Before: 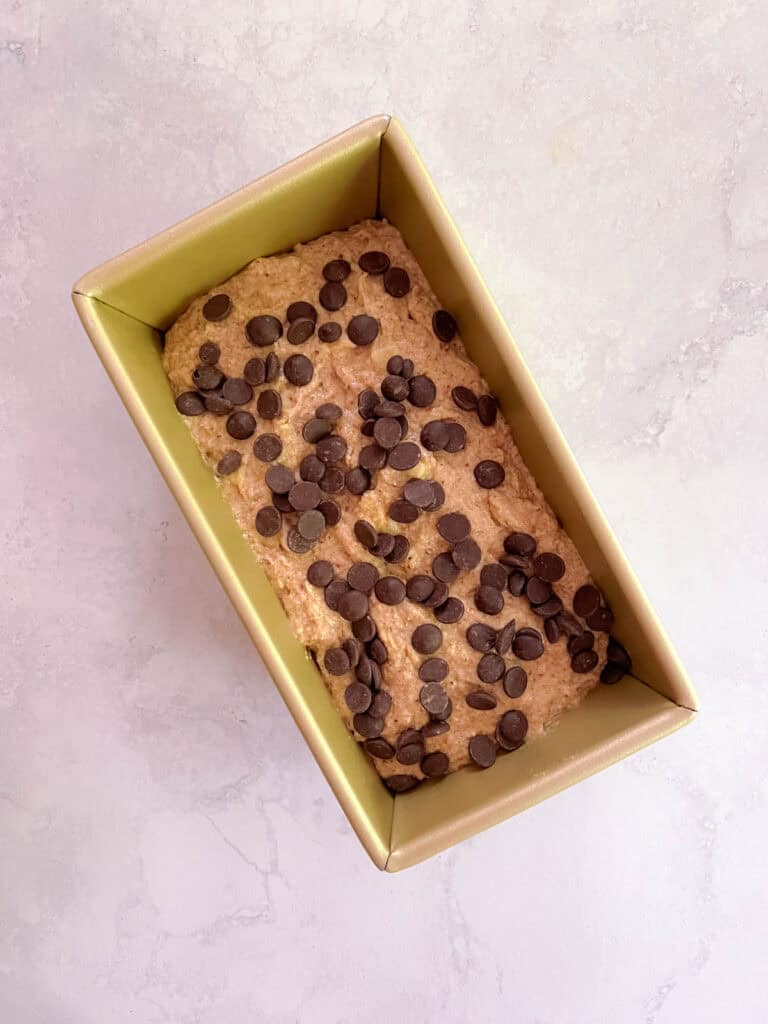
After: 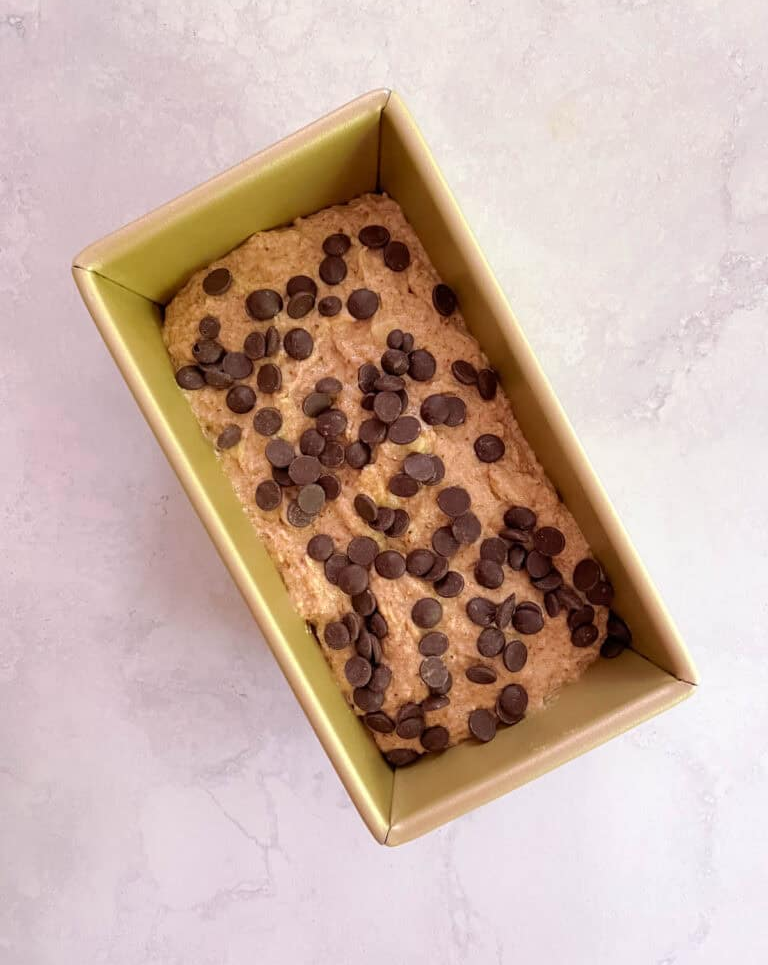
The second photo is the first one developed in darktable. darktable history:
crop and rotate: top 2.576%, bottom 3.119%
